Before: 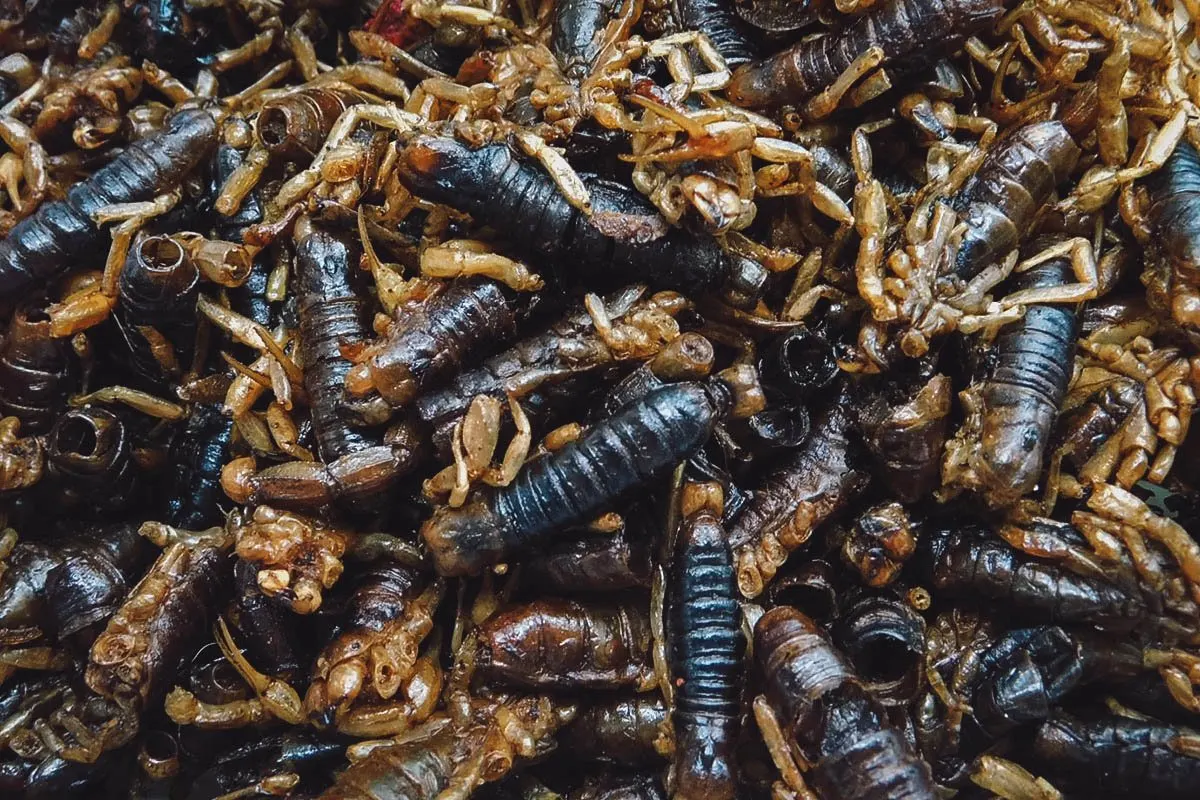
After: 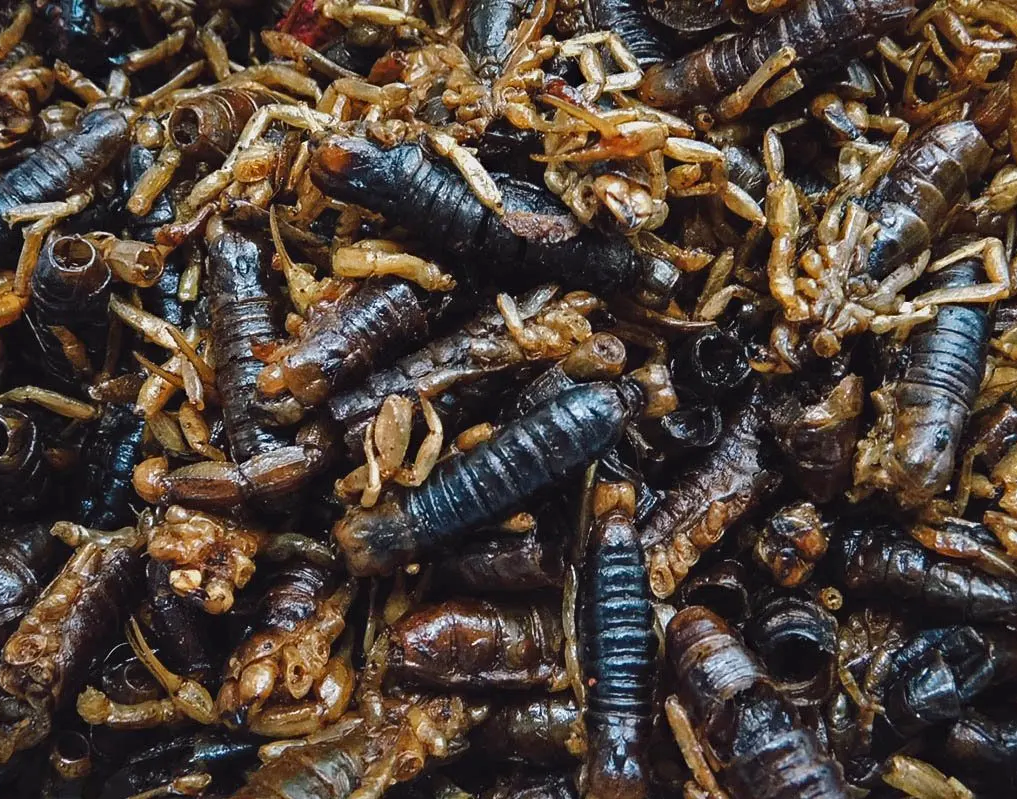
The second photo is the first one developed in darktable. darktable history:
haze removal: compatibility mode true, adaptive false
crop: left 7.358%, right 7.855%
